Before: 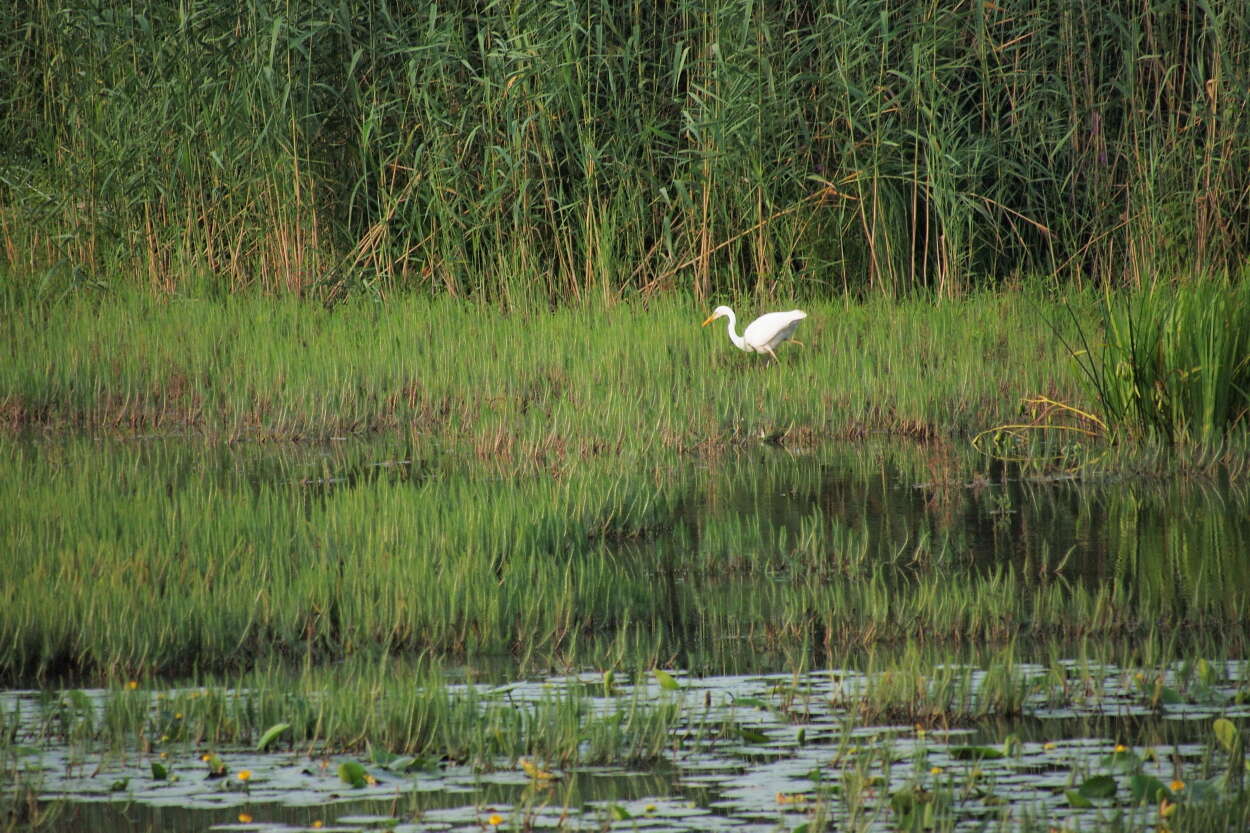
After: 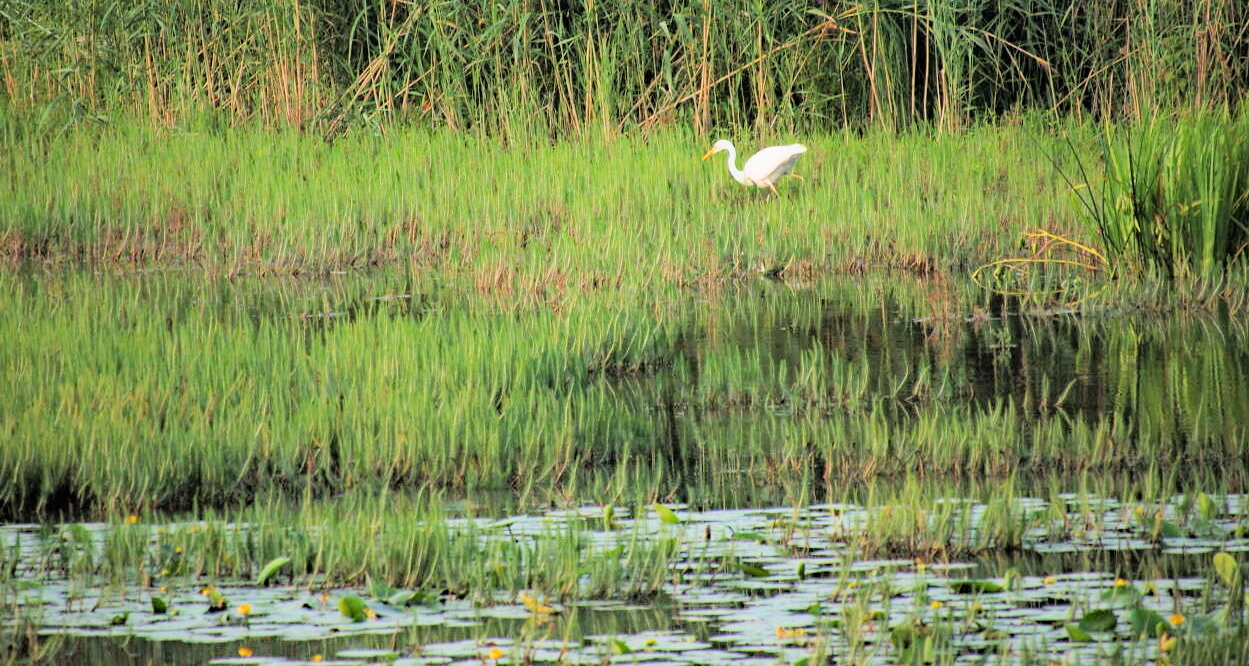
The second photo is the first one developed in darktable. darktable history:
crop and rotate: top 20.013%
haze removal: strength 0.283, distance 0.256, compatibility mode true, adaptive false
exposure: black level correction -0.002, exposure 0.542 EV, compensate highlight preservation false
tone equalizer: -8 EV -0.78 EV, -7 EV -0.731 EV, -6 EV -0.568 EV, -5 EV -0.401 EV, -3 EV 0.401 EV, -2 EV 0.6 EV, -1 EV 0.691 EV, +0 EV 0.728 EV
filmic rgb: black relative exposure -7.65 EV, white relative exposure 4.56 EV, hardness 3.61, color science v6 (2022)
